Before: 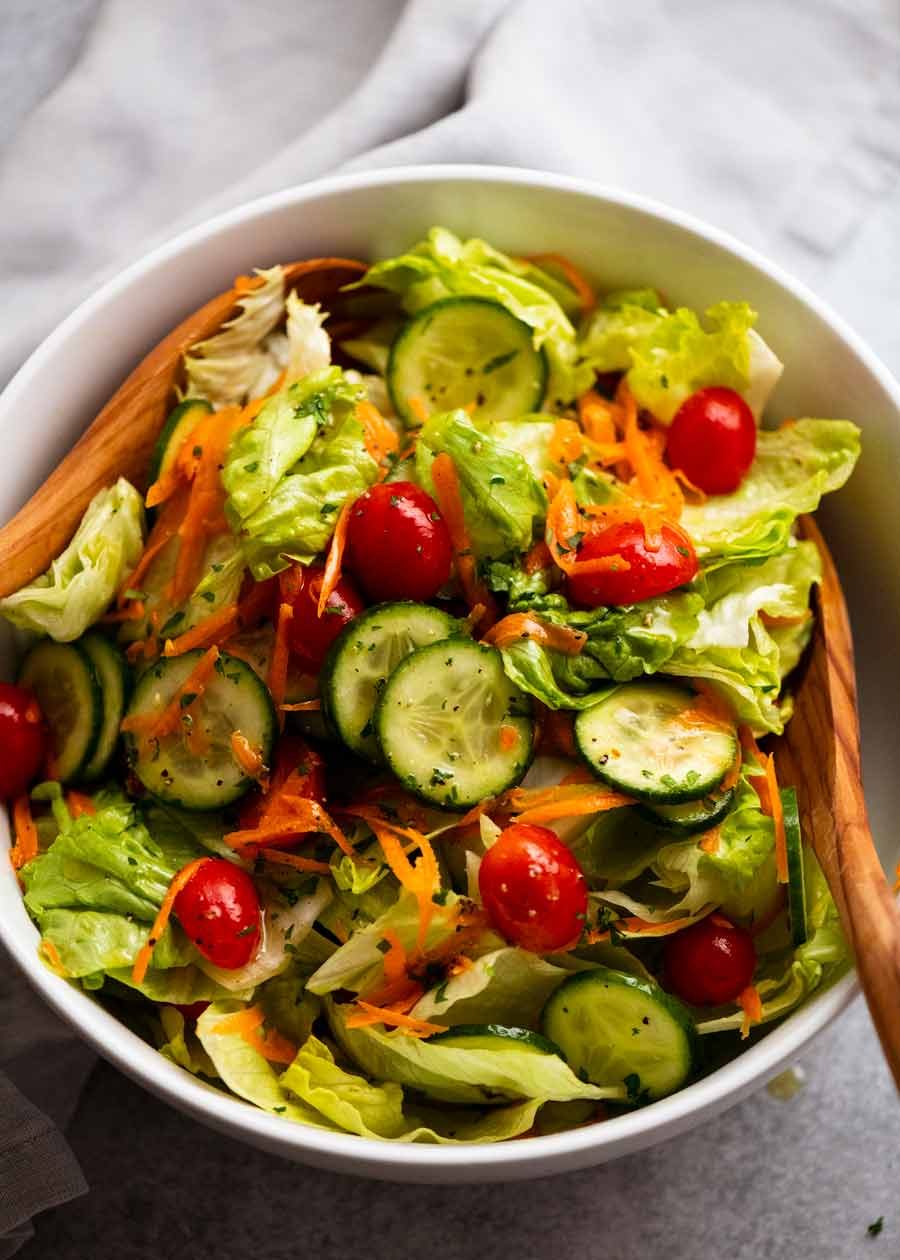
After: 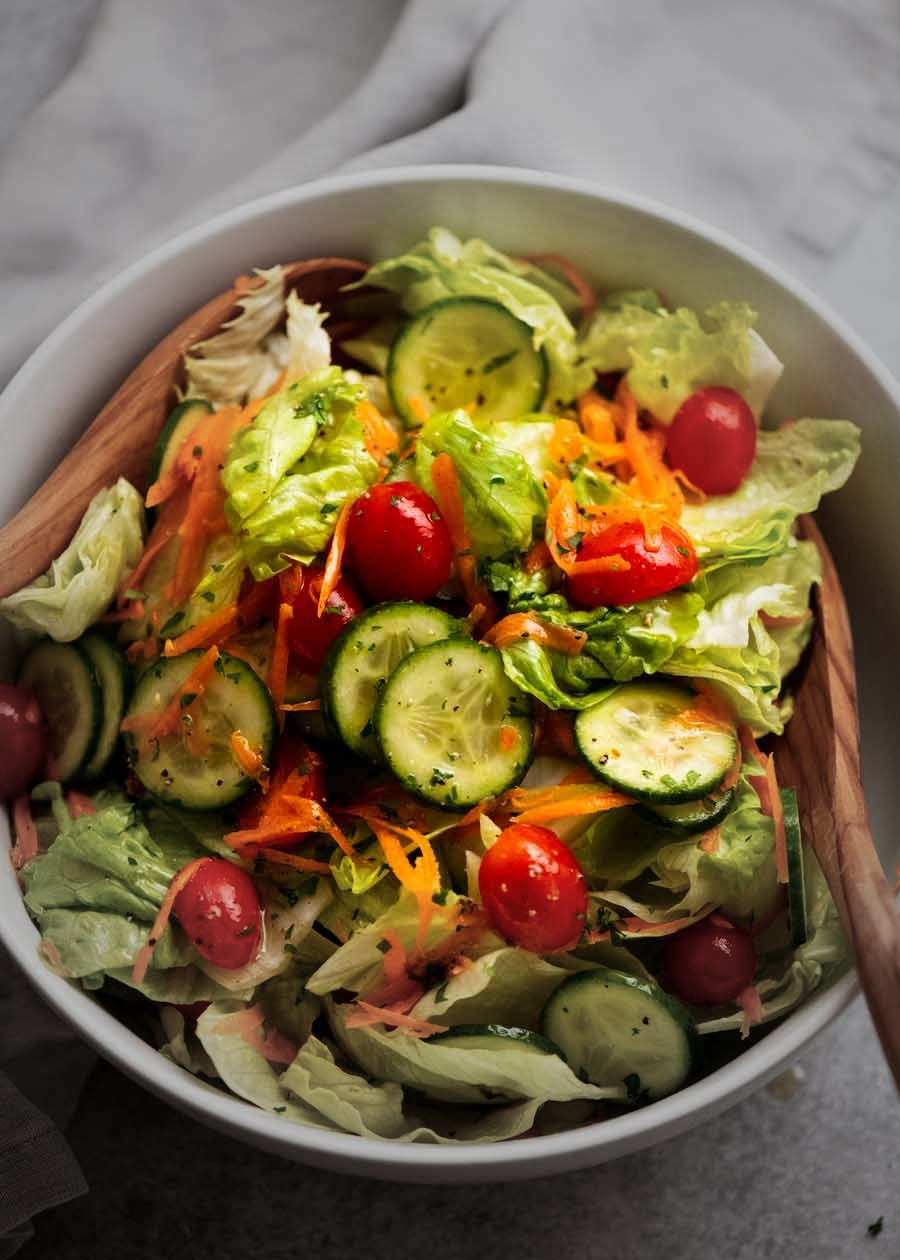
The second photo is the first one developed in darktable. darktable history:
vignetting: fall-off start 40%, fall-off radius 40%
white balance: emerald 1
